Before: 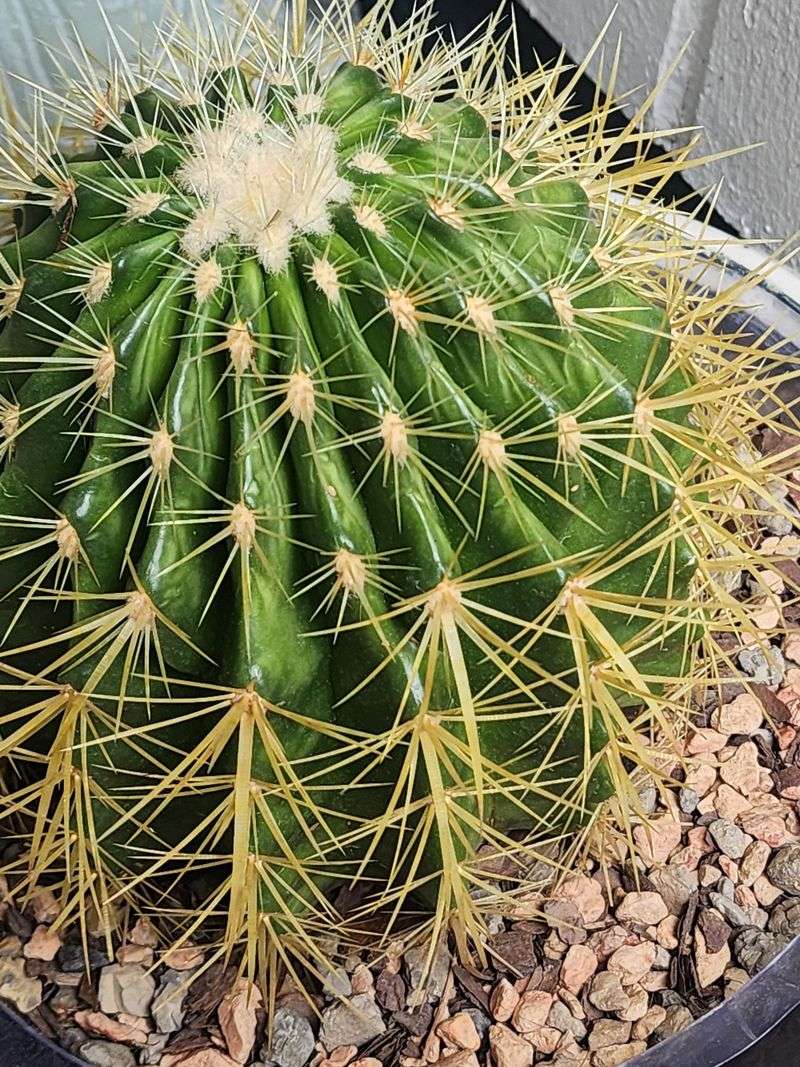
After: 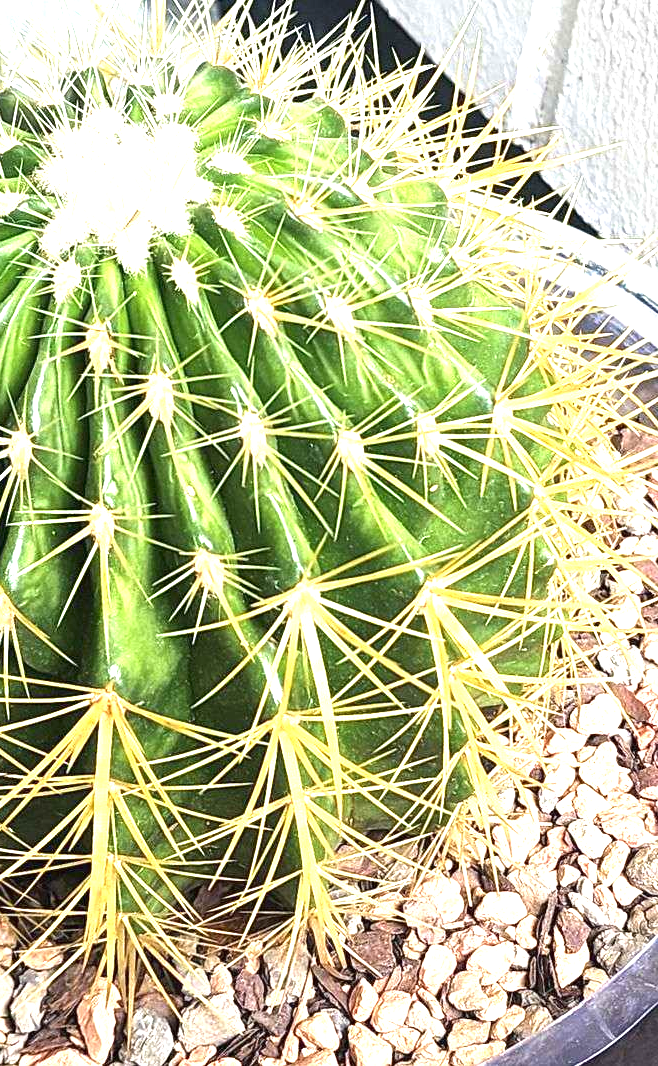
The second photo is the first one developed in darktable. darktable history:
exposure: black level correction 0, exposure 1.584 EV, compensate highlight preservation false
crop: left 17.629%, bottom 0.033%
tone equalizer: -8 EV 0.066 EV
